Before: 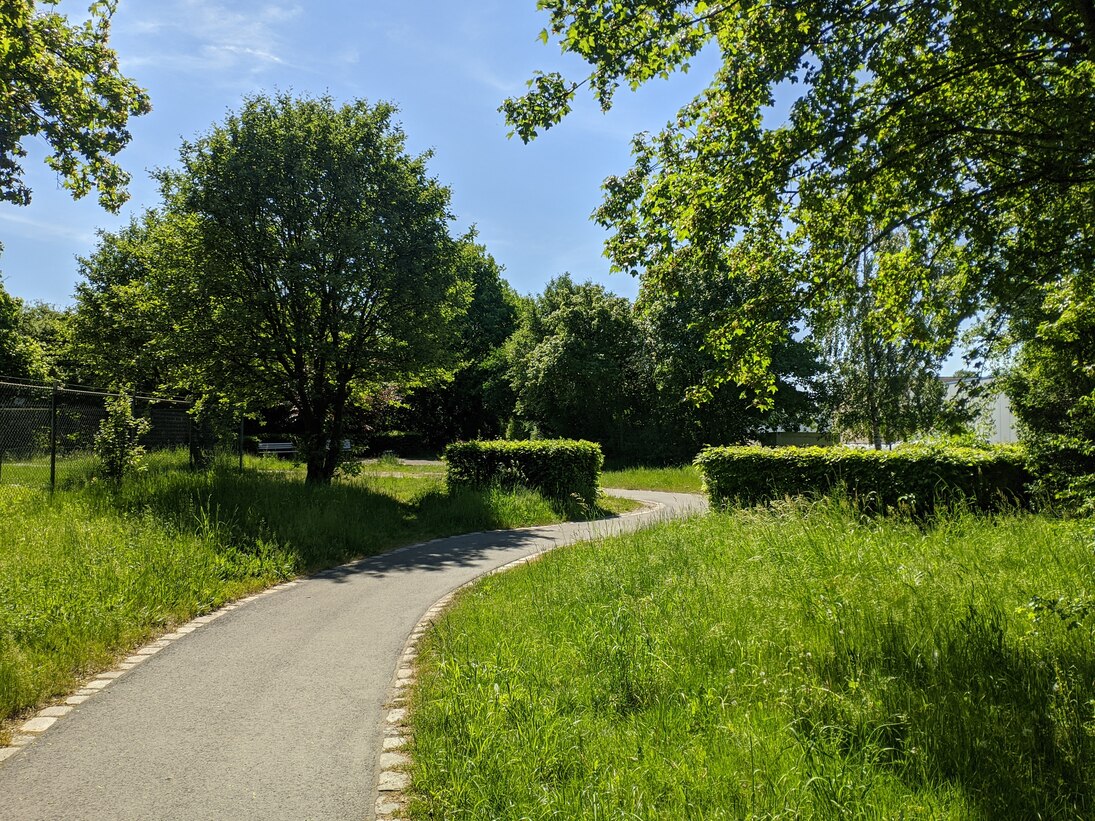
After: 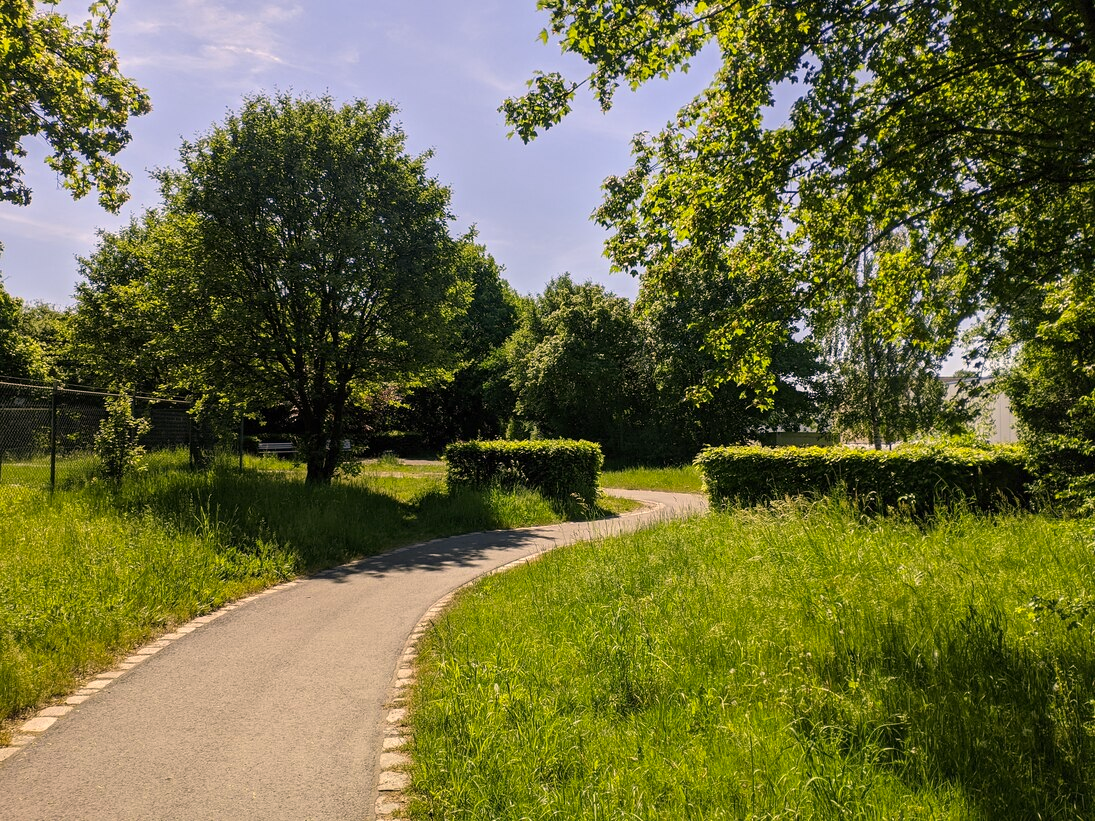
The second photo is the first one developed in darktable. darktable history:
color correction: highlights a* 11.96, highlights b* 11.58
